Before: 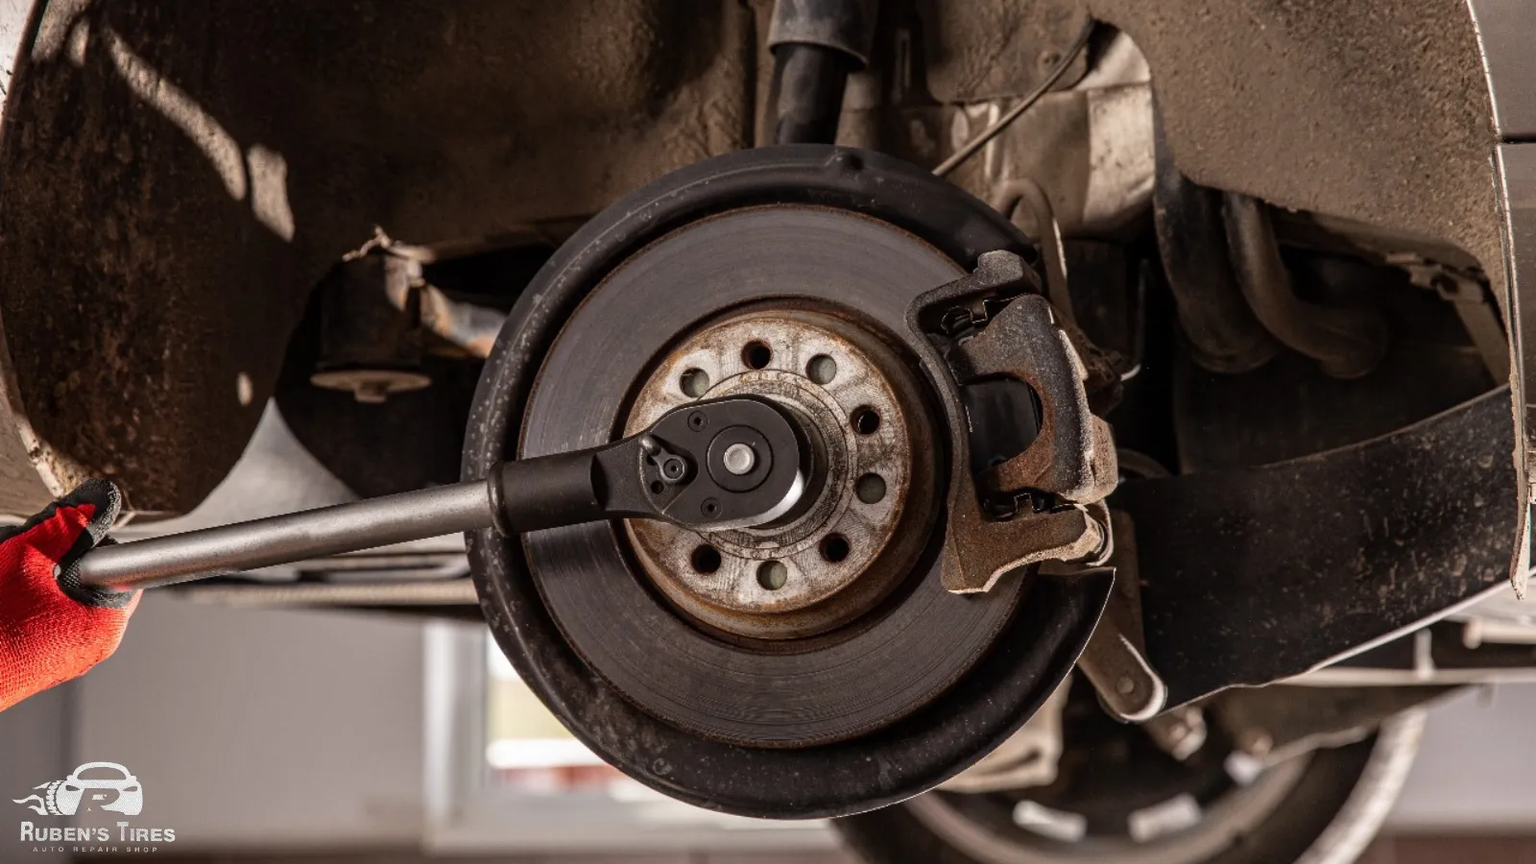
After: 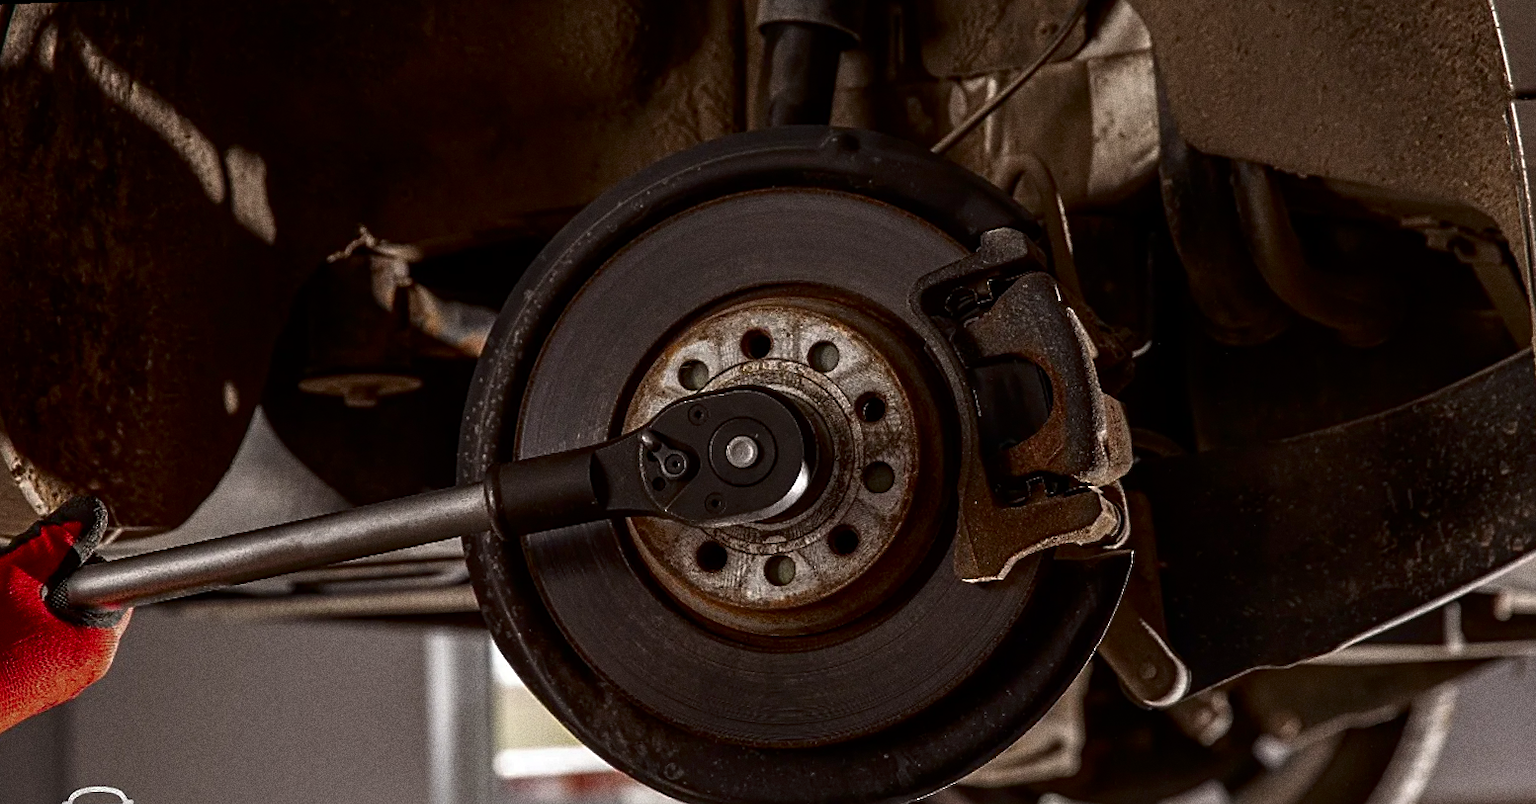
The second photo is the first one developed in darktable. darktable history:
sharpen: on, module defaults
crop: top 0.448%, right 0.264%, bottom 5.045%
shadows and highlights: shadows 12, white point adjustment 1.2, highlights -0.36, soften with gaussian
grain: coarseness 0.09 ISO, strength 40%
contrast brightness saturation: contrast 0.19, brightness -0.11, saturation 0.21
base curve: curves: ch0 [(0, 0) (0.841, 0.609) (1, 1)]
rotate and perspective: rotation -2°, crop left 0.022, crop right 0.978, crop top 0.049, crop bottom 0.951
tone equalizer: on, module defaults
